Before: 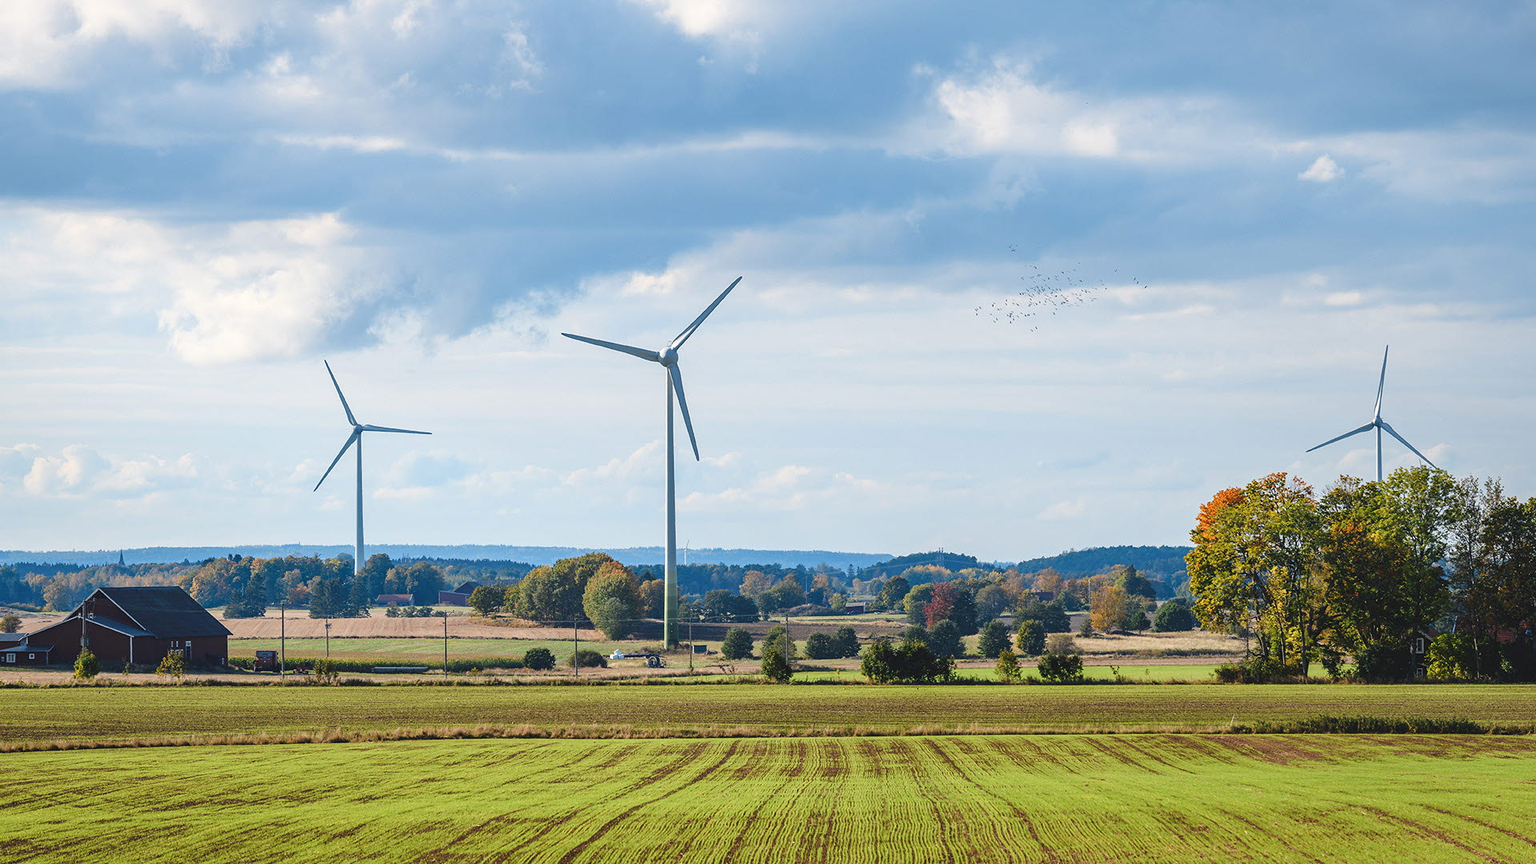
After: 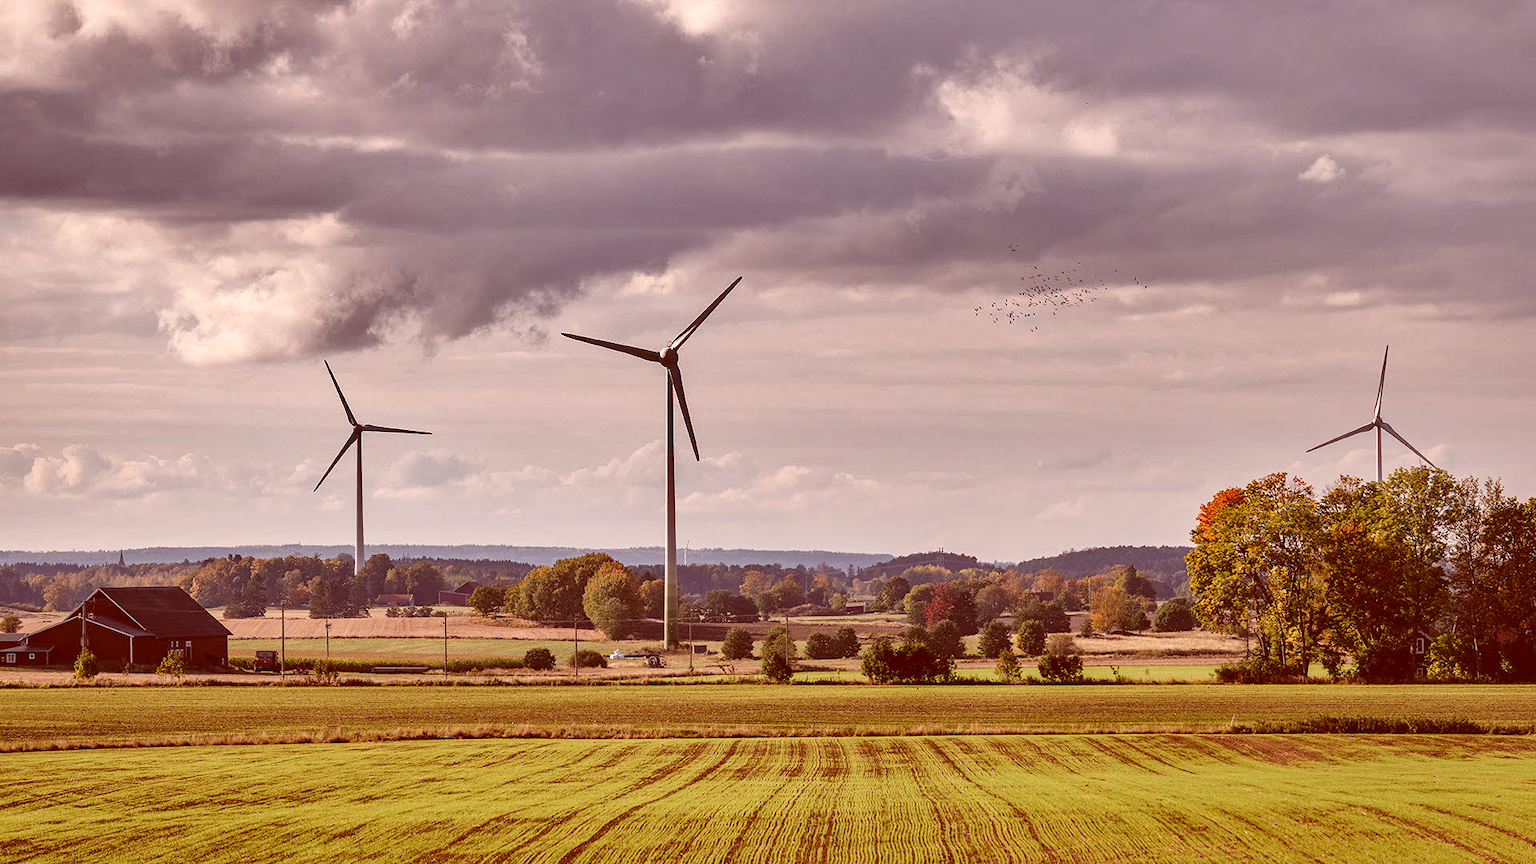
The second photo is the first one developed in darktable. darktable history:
color correction: highlights a* 9.03, highlights b* 8.71, shadows a* 40, shadows b* 40, saturation 0.8
shadows and highlights: white point adjustment 0.1, highlights -70, soften with gaussian
